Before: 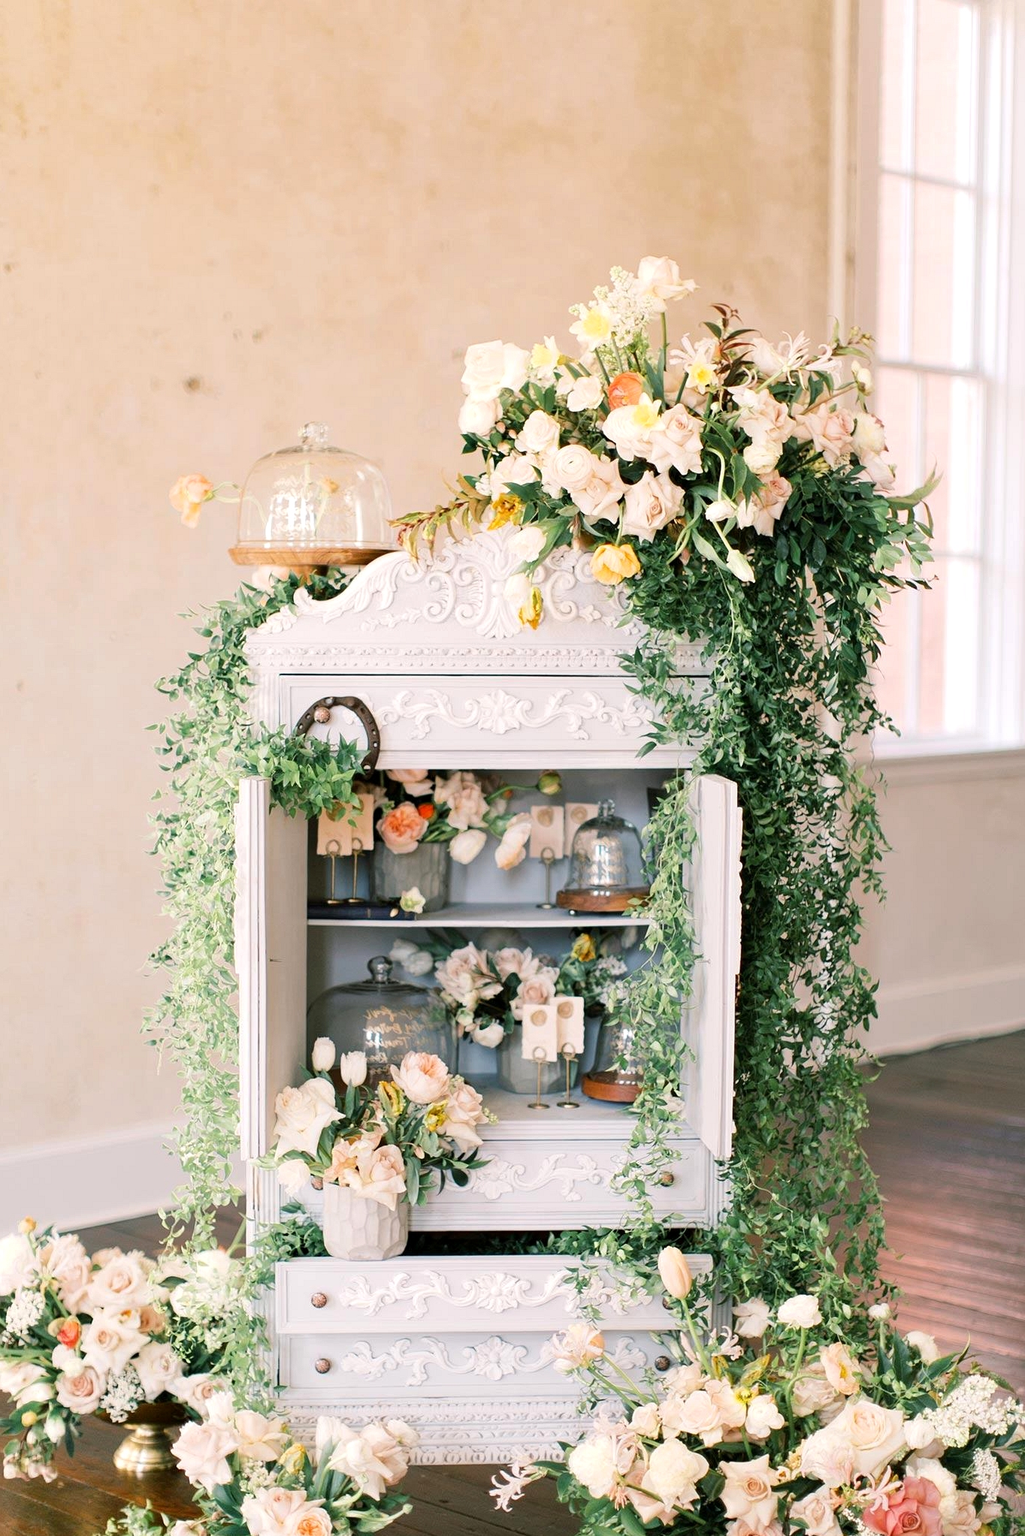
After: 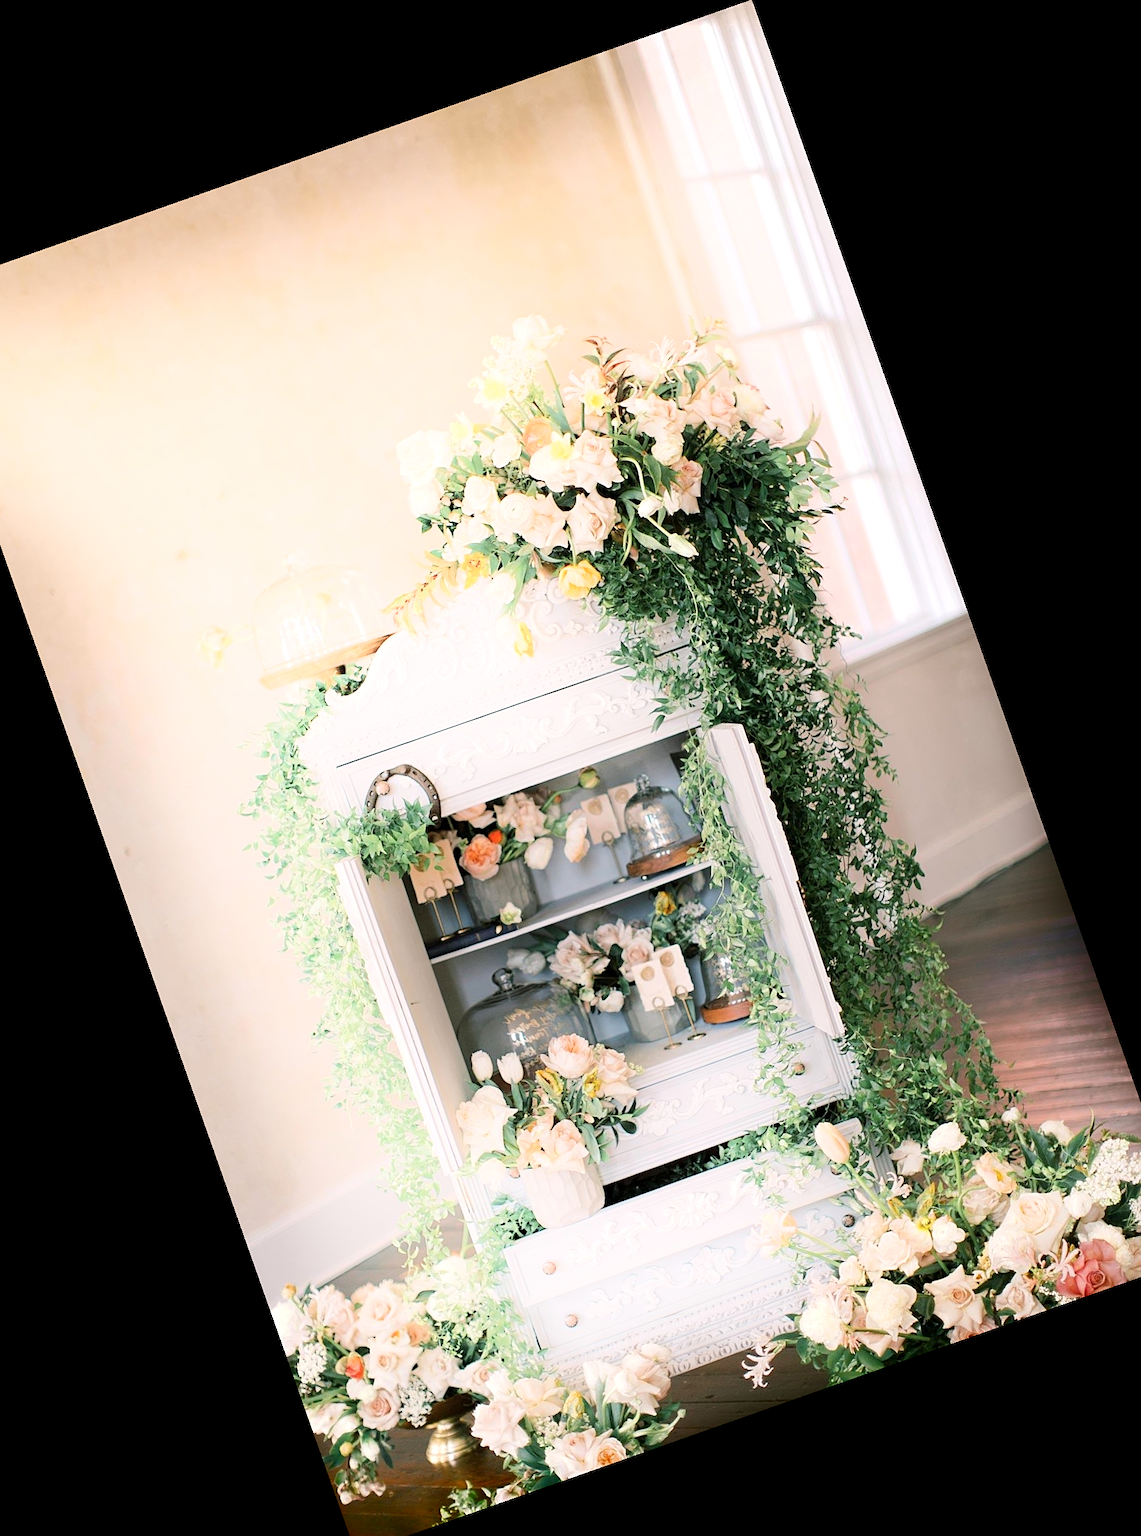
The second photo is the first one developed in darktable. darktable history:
crop and rotate: angle 19.43°, left 6.812%, right 4.125%, bottom 1.087%
shadows and highlights: shadows -90, highlights 90, soften with gaussian
sharpen: amount 0.2
